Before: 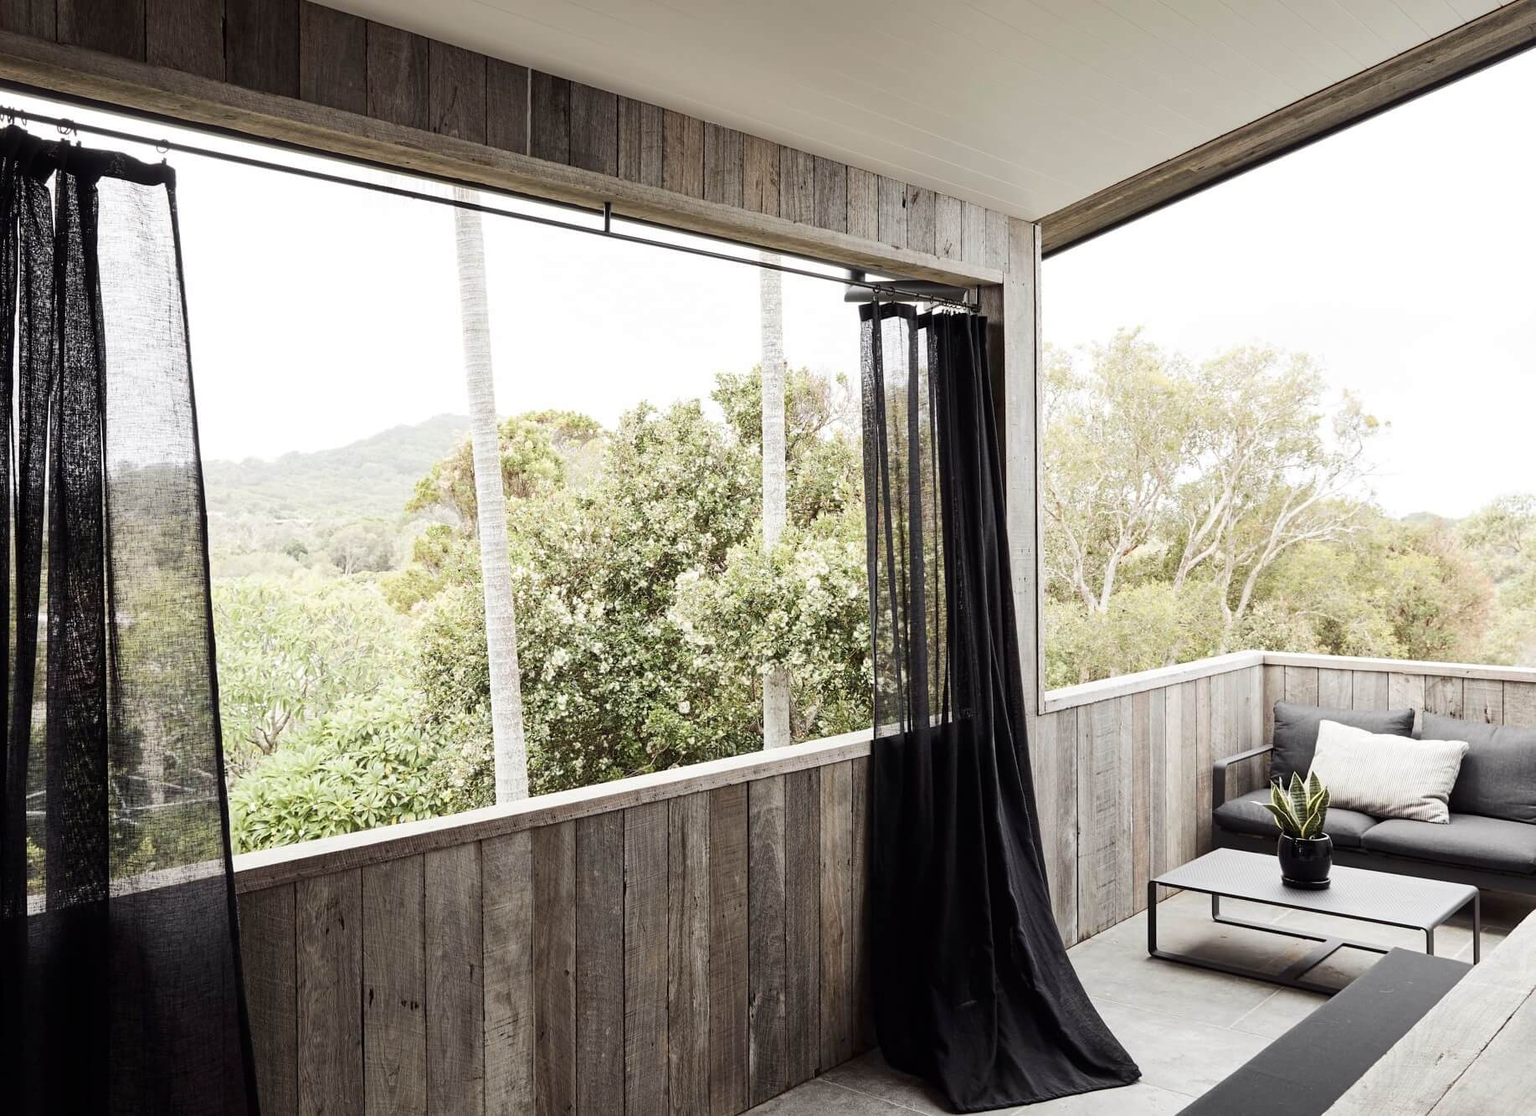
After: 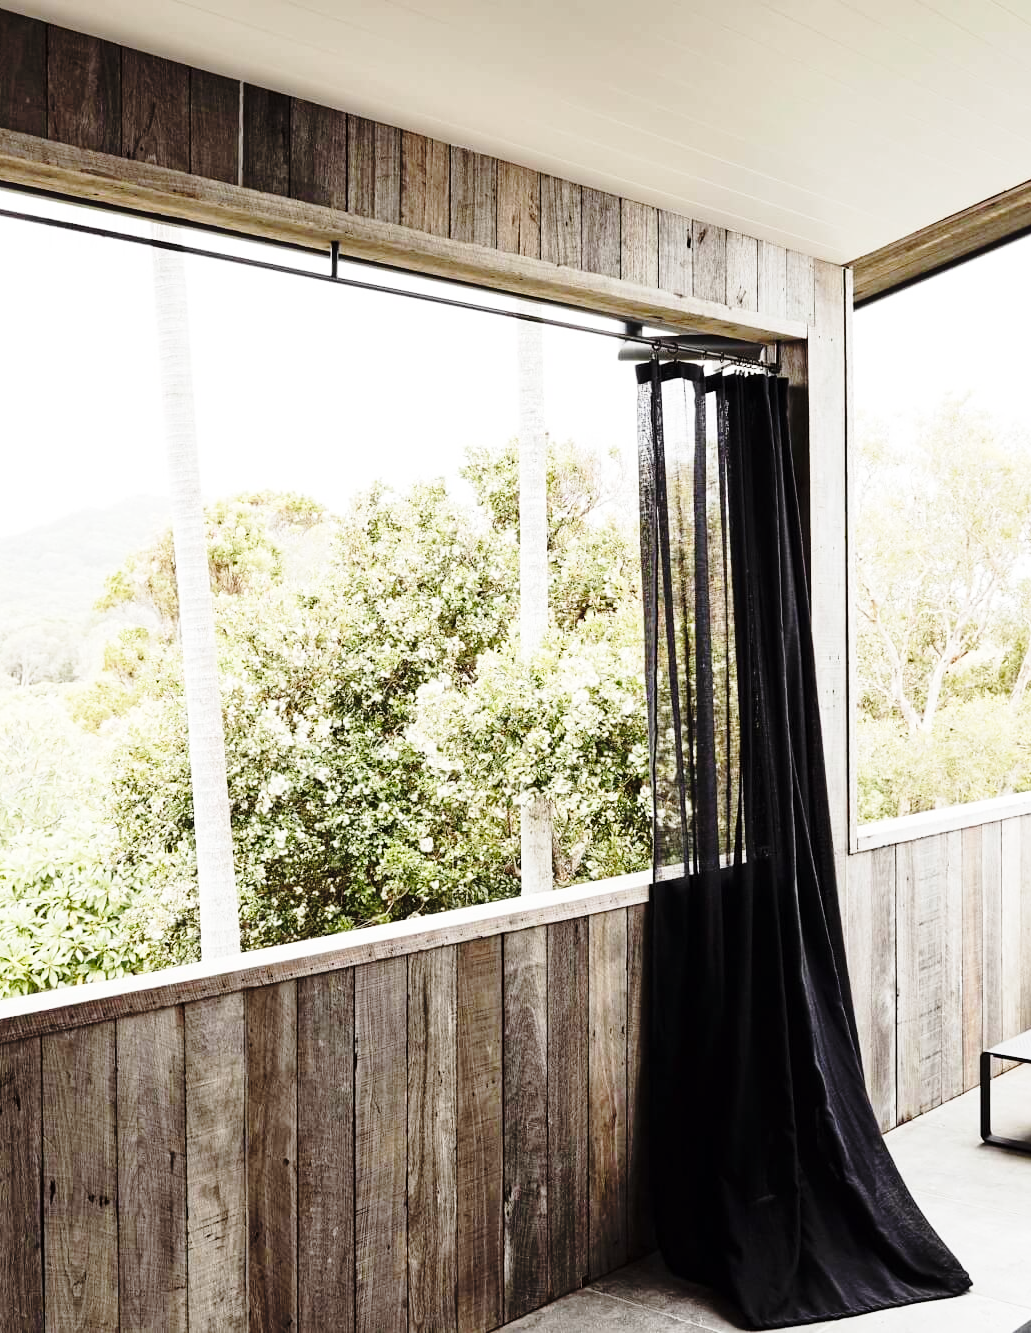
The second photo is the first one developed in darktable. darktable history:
crop: left 21.337%, right 22.426%
base curve: curves: ch0 [(0, 0) (0.04, 0.03) (0.133, 0.232) (0.448, 0.748) (0.843, 0.968) (1, 1)], preserve colors none
